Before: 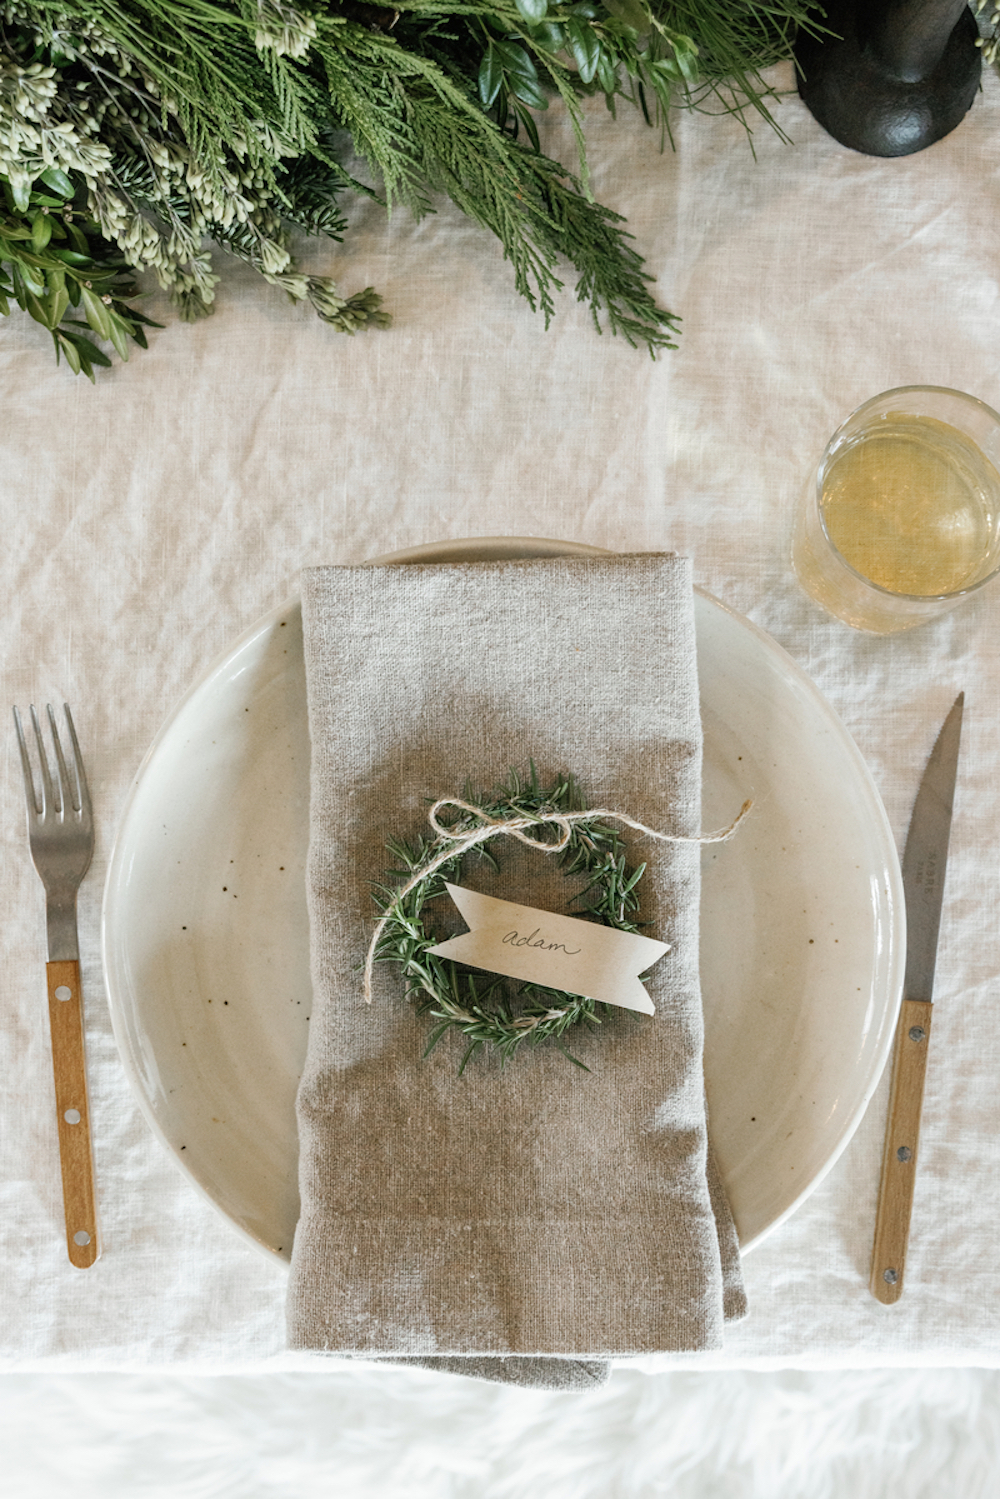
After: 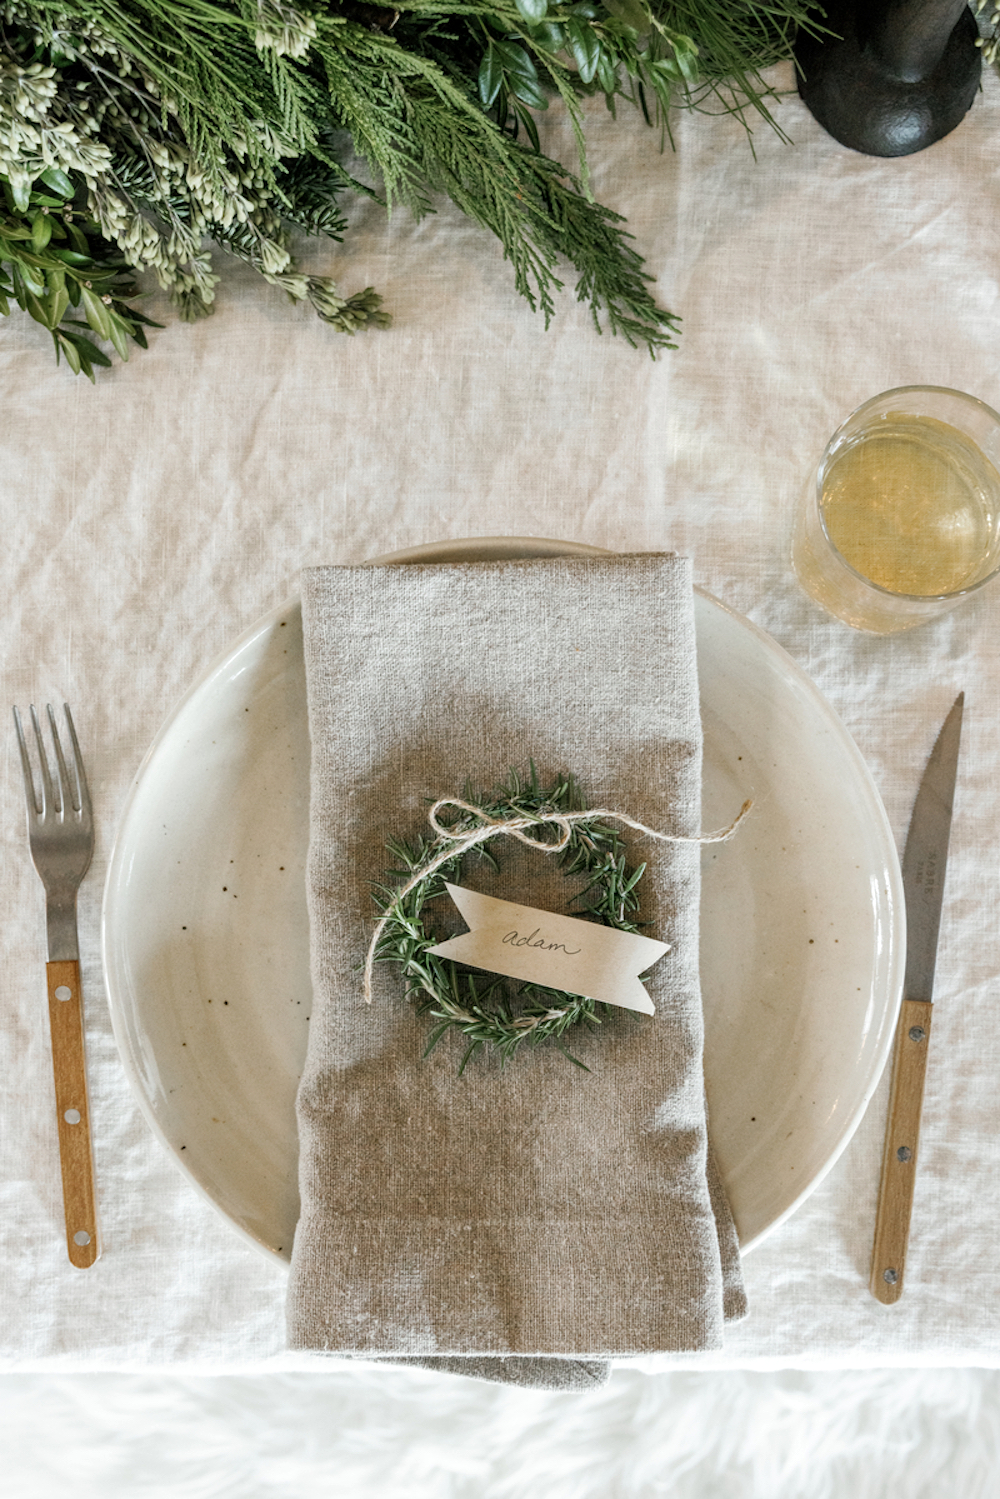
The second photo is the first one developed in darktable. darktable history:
exposure: compensate highlight preservation false
local contrast: highlights 102%, shadows 99%, detail 119%, midtone range 0.2
